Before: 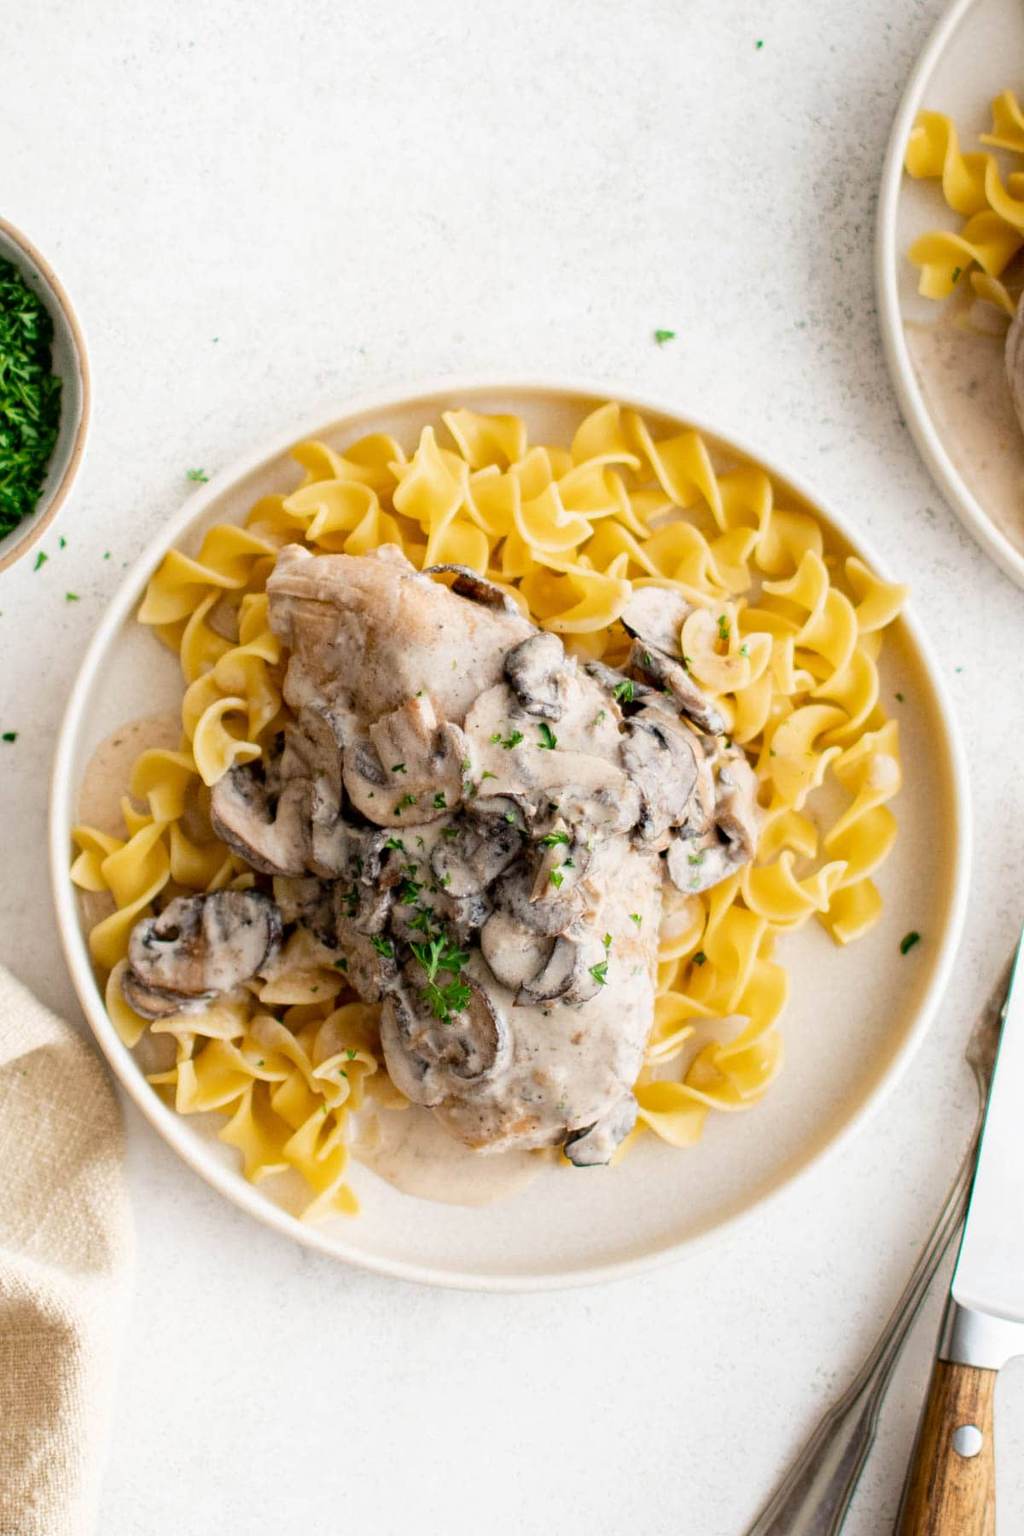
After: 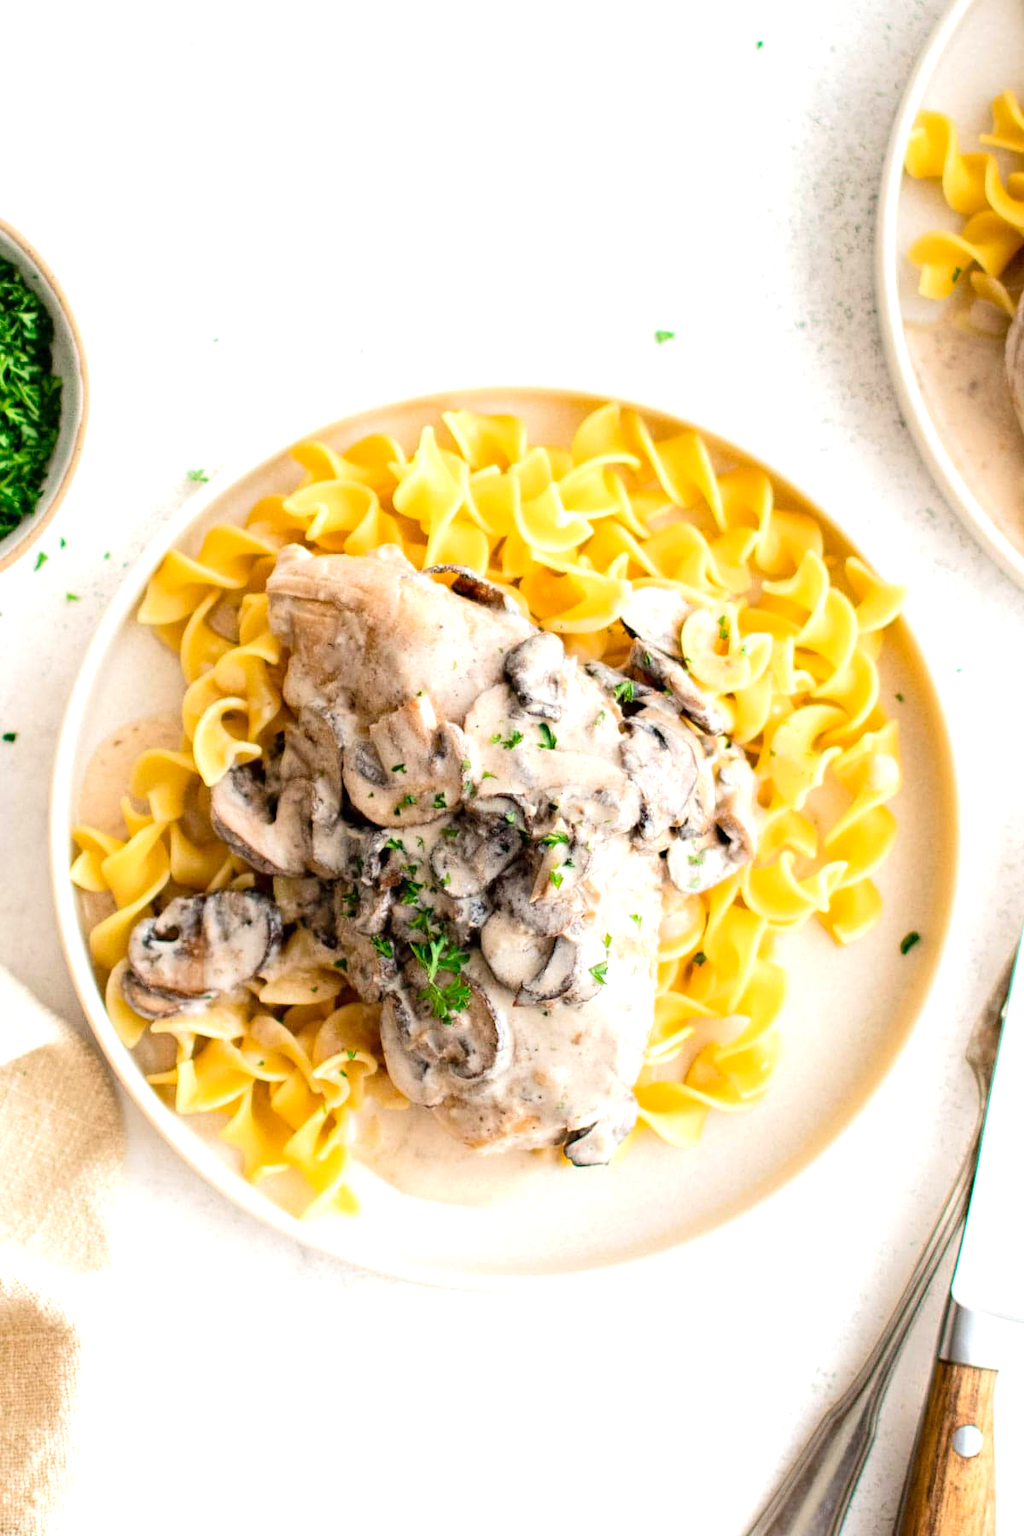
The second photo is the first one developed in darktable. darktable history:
levels: levels [0, 0.43, 0.859]
base curve: curves: ch0 [(0, 0) (0.262, 0.32) (0.722, 0.705) (1, 1)]
